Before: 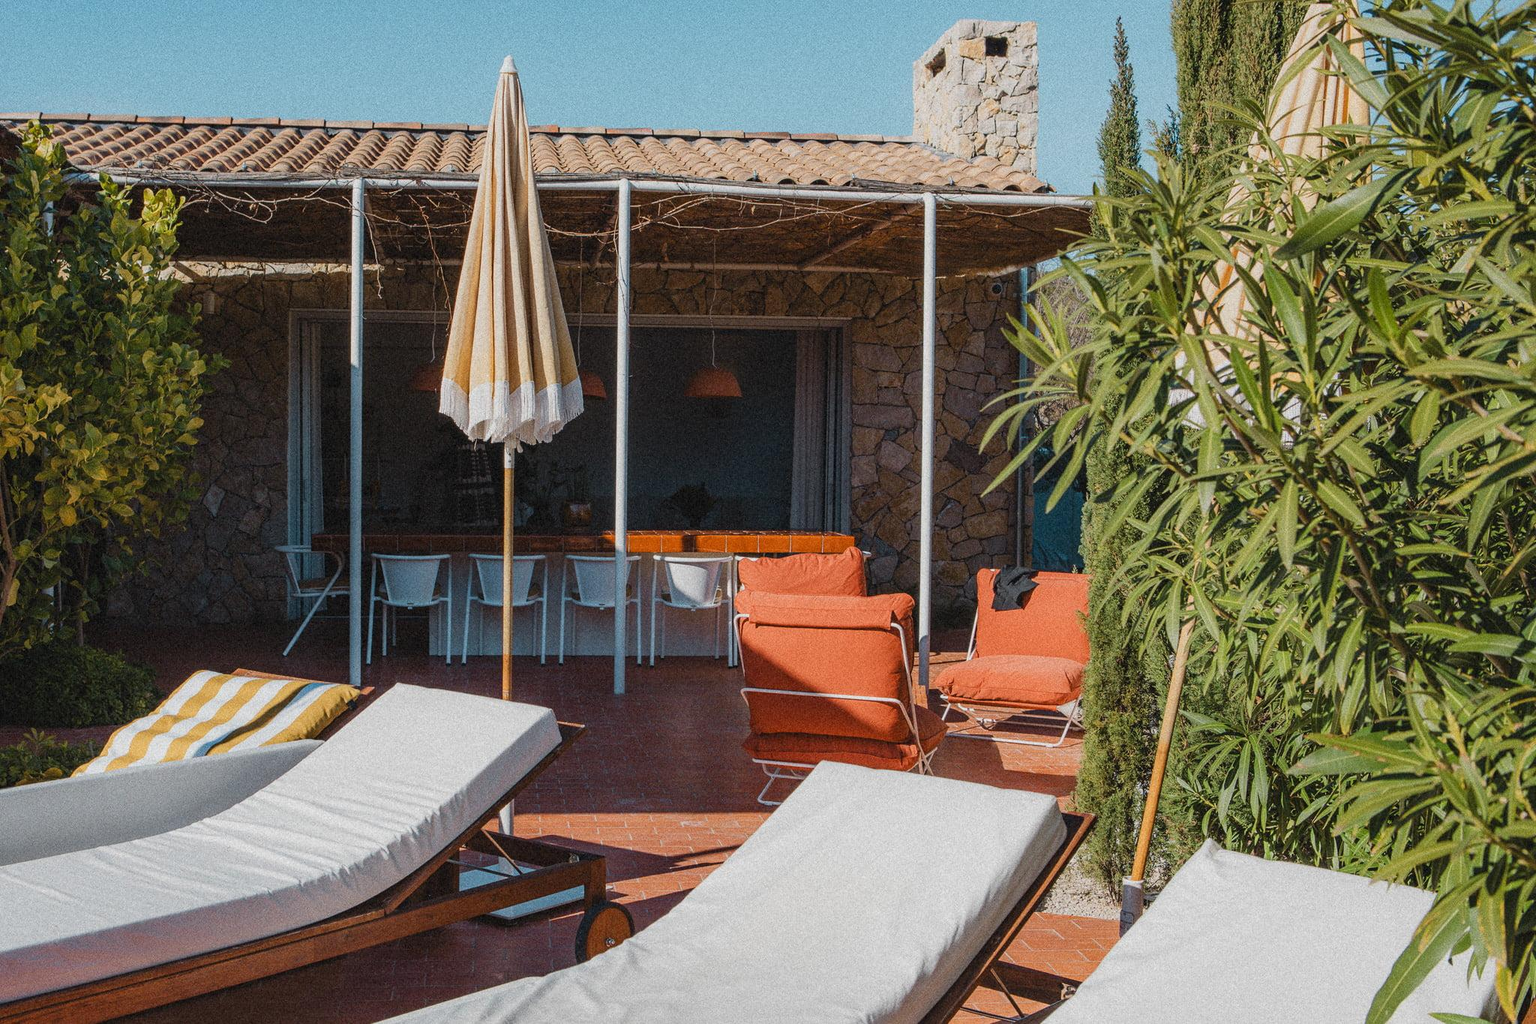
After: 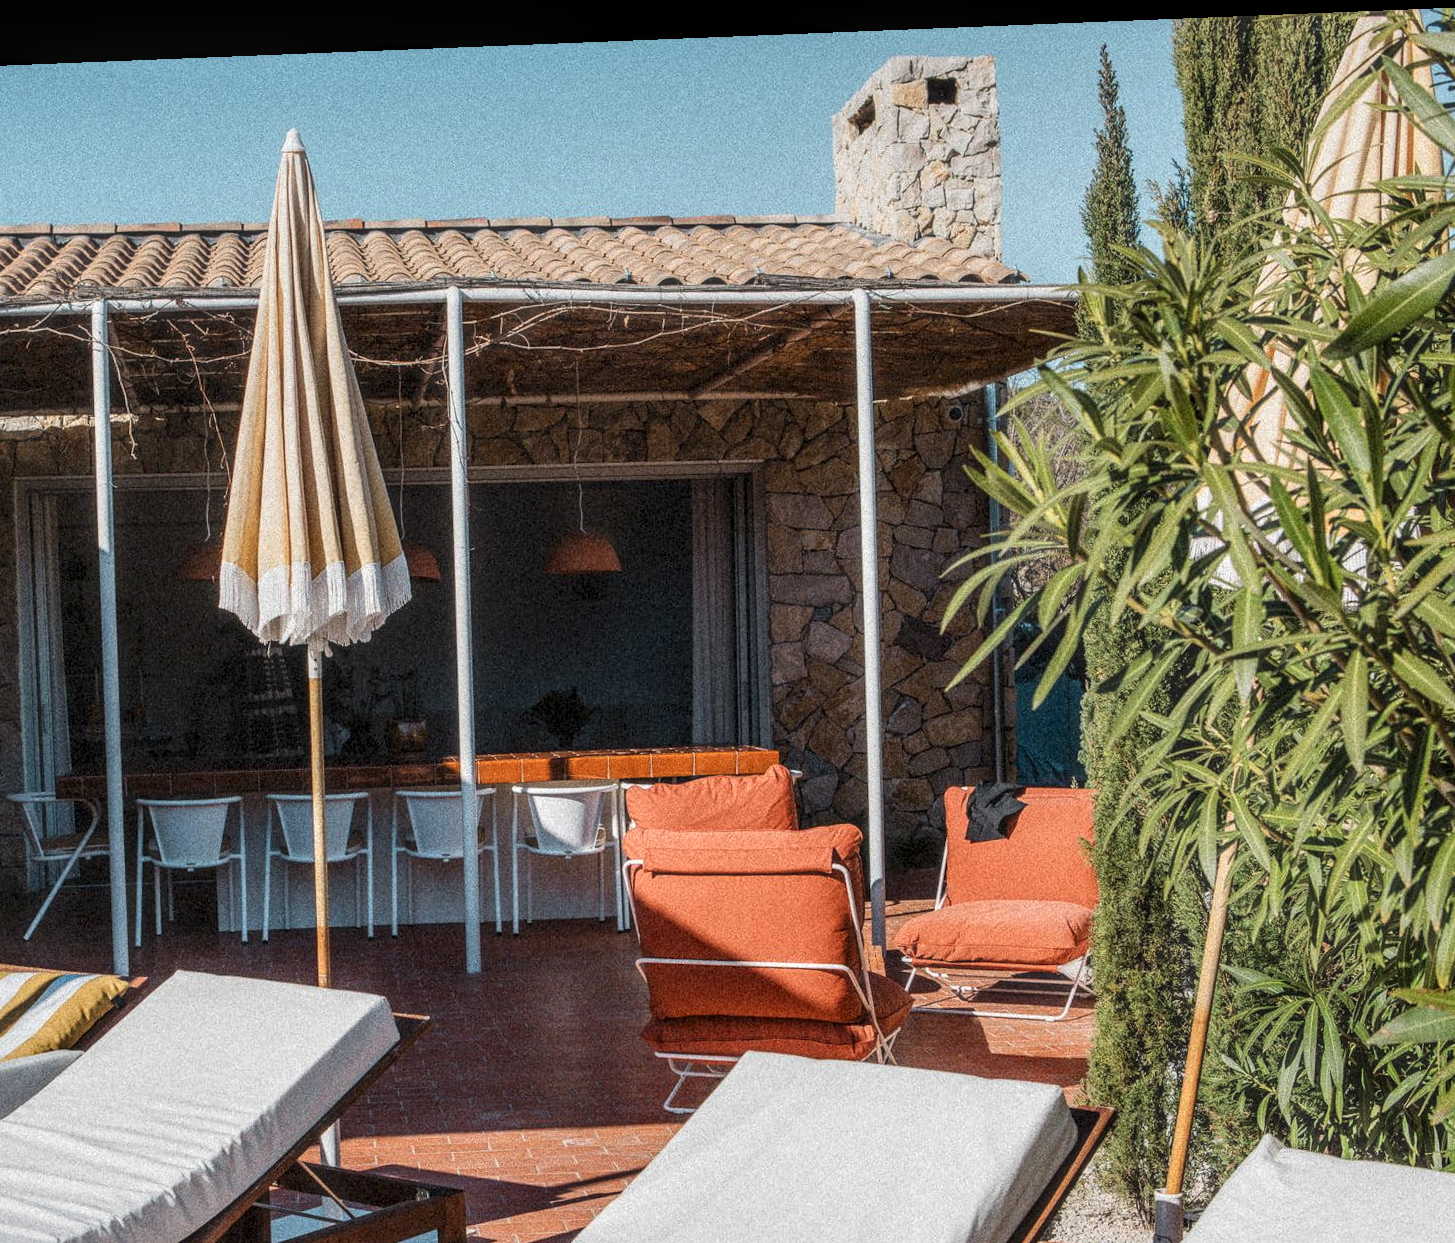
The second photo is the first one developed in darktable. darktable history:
rotate and perspective: rotation -2.29°, automatic cropping off
crop: left 18.479%, right 12.2%, bottom 13.971%
haze removal: strength -0.1, adaptive false
local contrast: detail 150%
